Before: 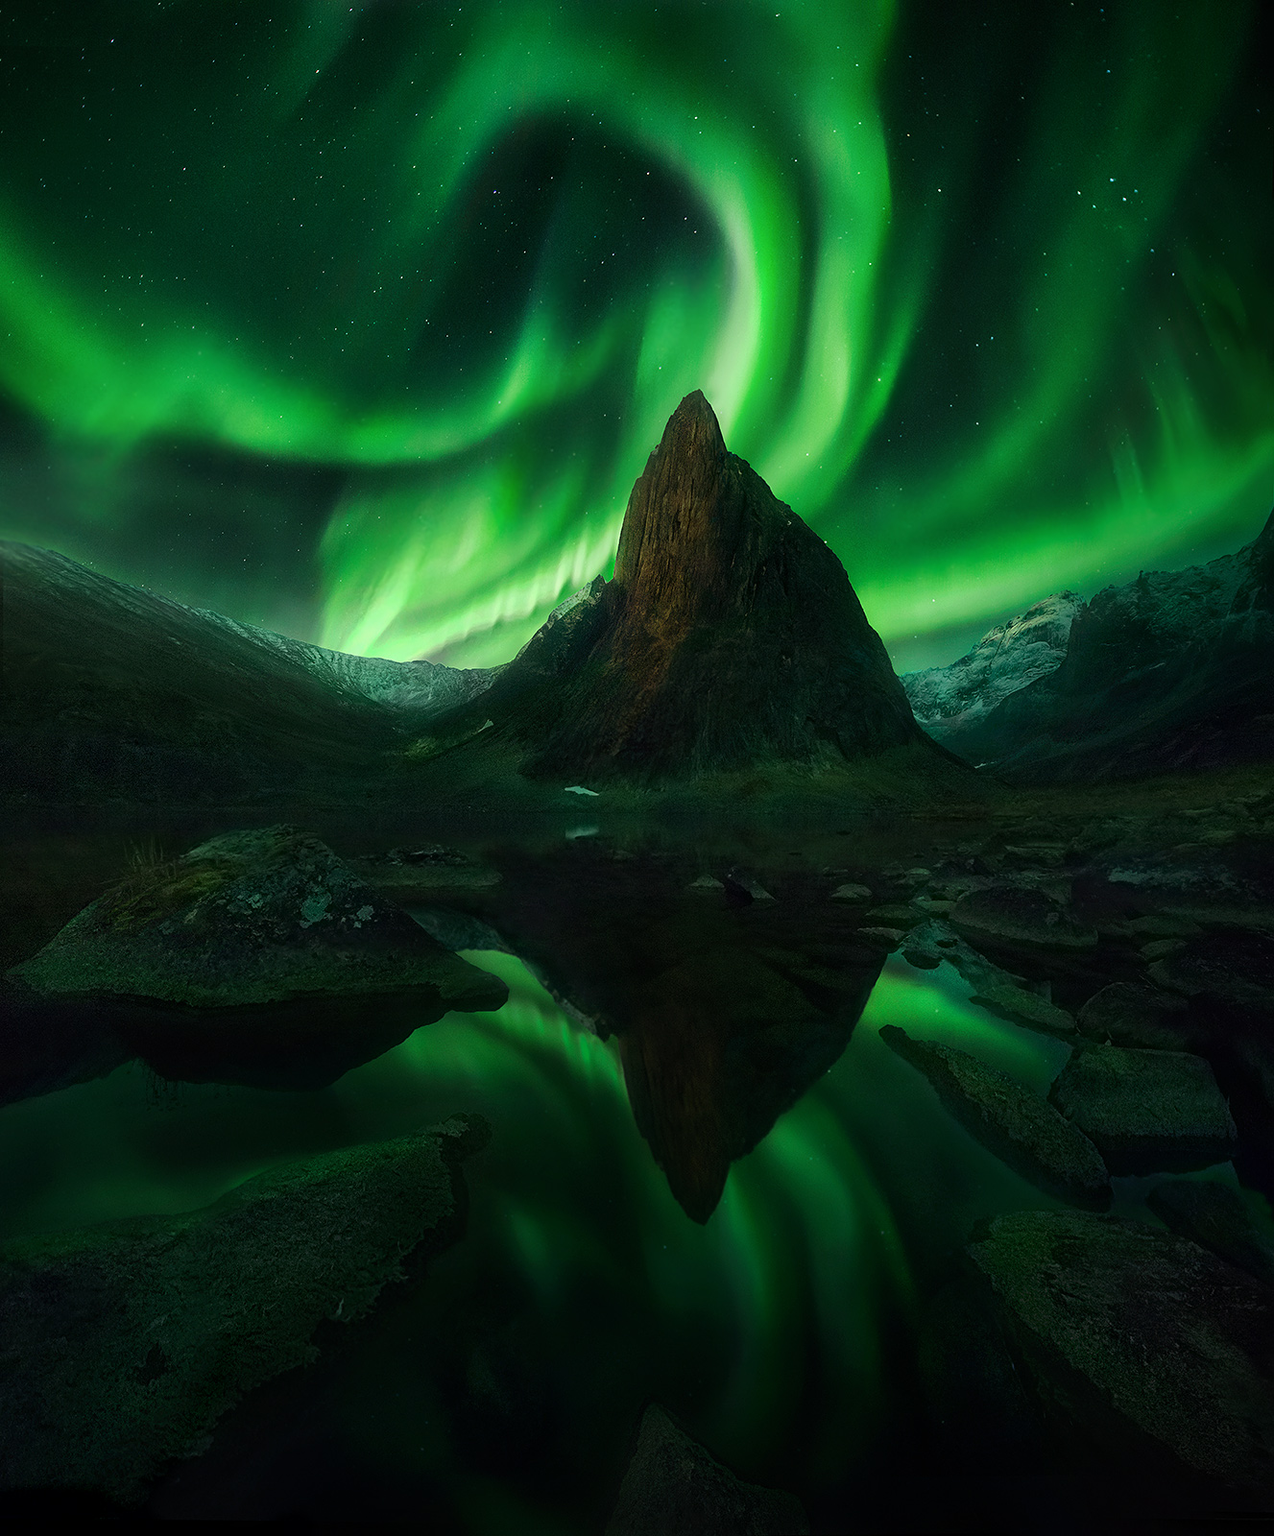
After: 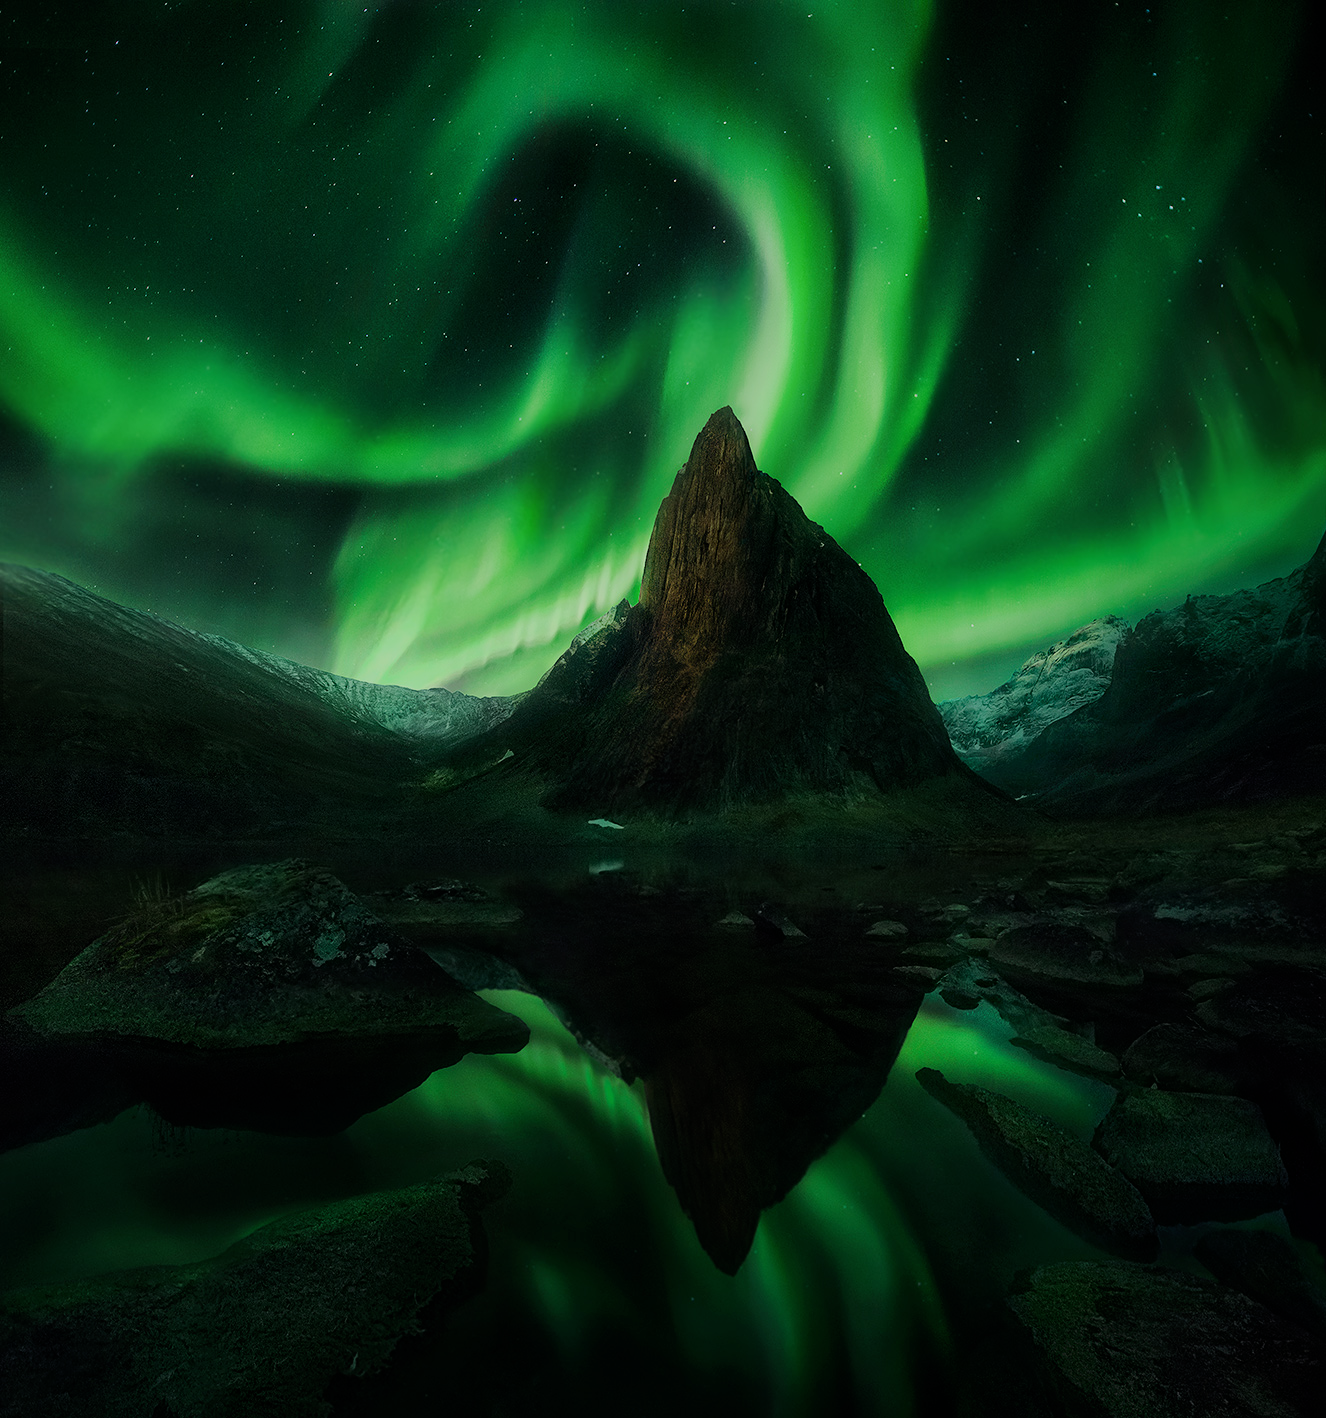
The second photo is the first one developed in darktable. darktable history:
crop and rotate: top 0%, bottom 11.368%
filmic rgb: black relative exposure -7.65 EV, white relative exposure 4.56 EV, hardness 3.61, contrast in shadows safe
